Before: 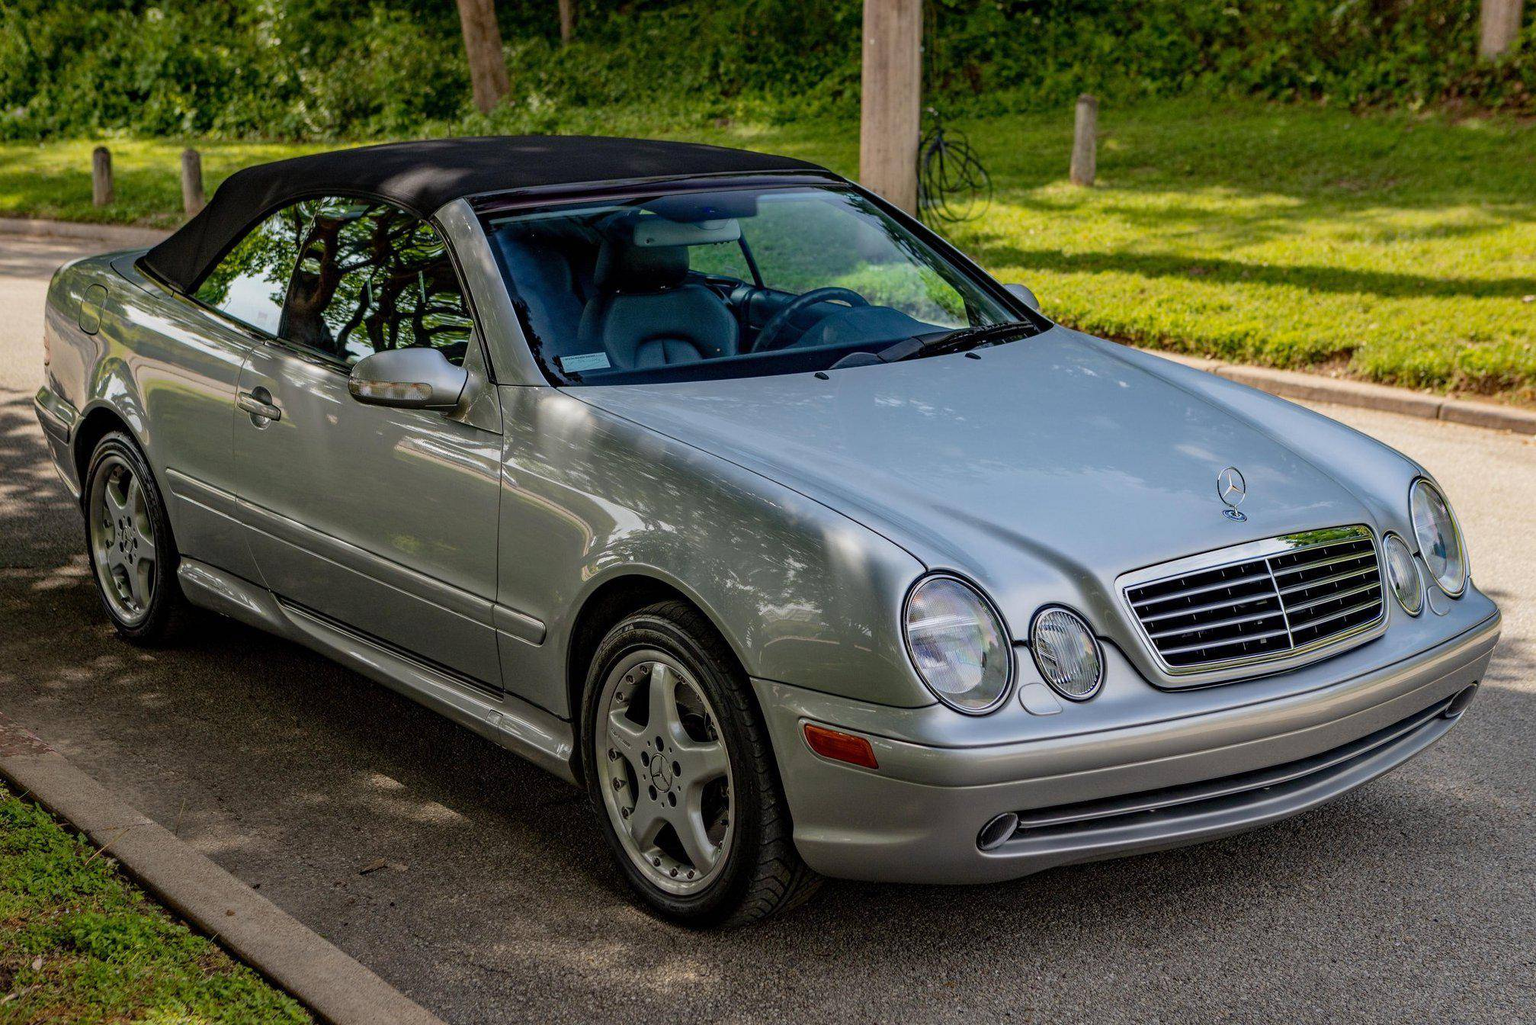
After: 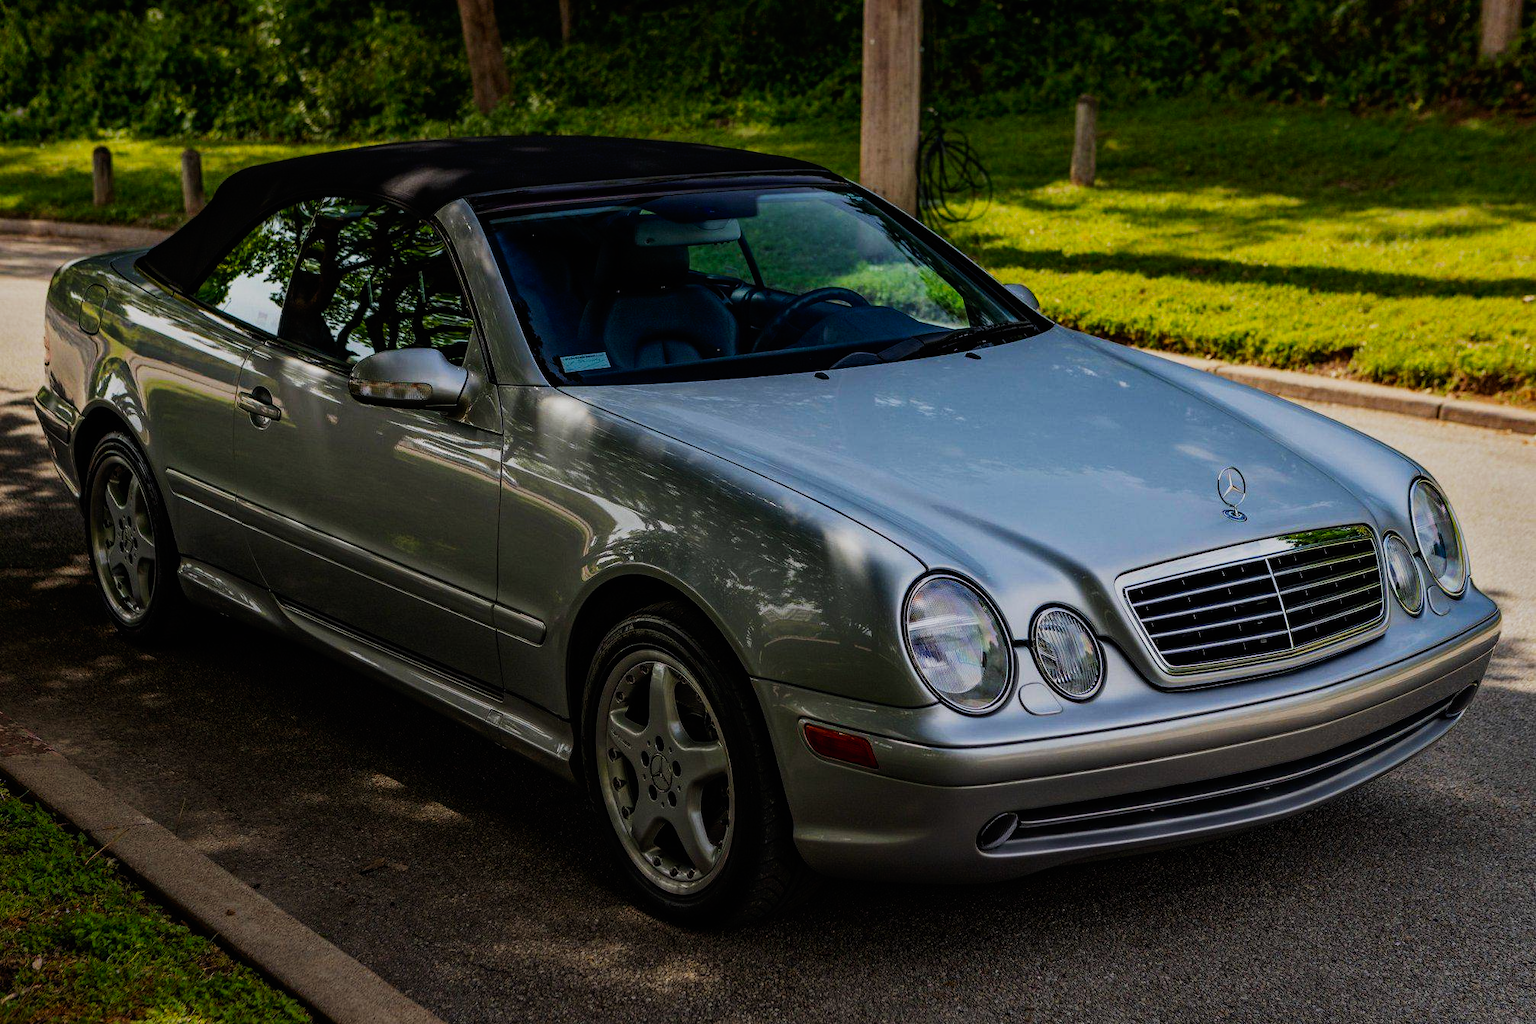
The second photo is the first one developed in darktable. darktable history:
tone equalizer: -8 EV -2 EV, -7 EV -2 EV, -6 EV -2 EV, -5 EV -2 EV, -4 EV -2 EV, -3 EV -2 EV, -2 EV -2 EV, -1 EV -1.63 EV, +0 EV -2 EV
base curve: curves: ch0 [(0, 0) (0.007, 0.004) (0.027, 0.03) (0.046, 0.07) (0.207, 0.54) (0.442, 0.872) (0.673, 0.972) (1, 1)], preserve colors none
